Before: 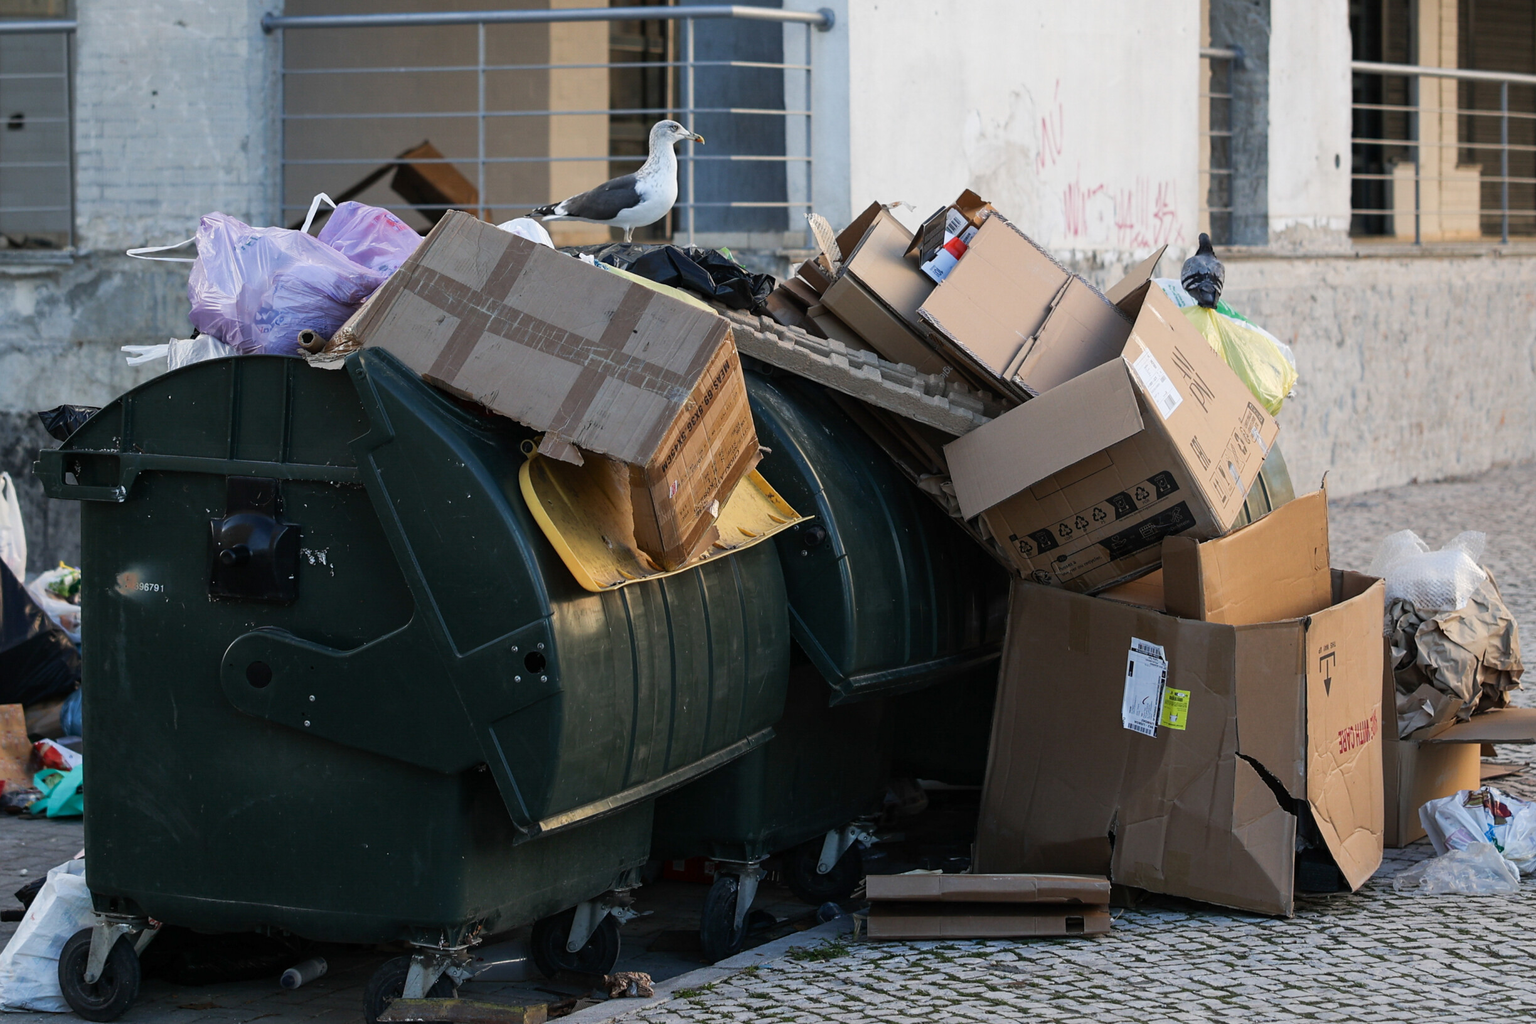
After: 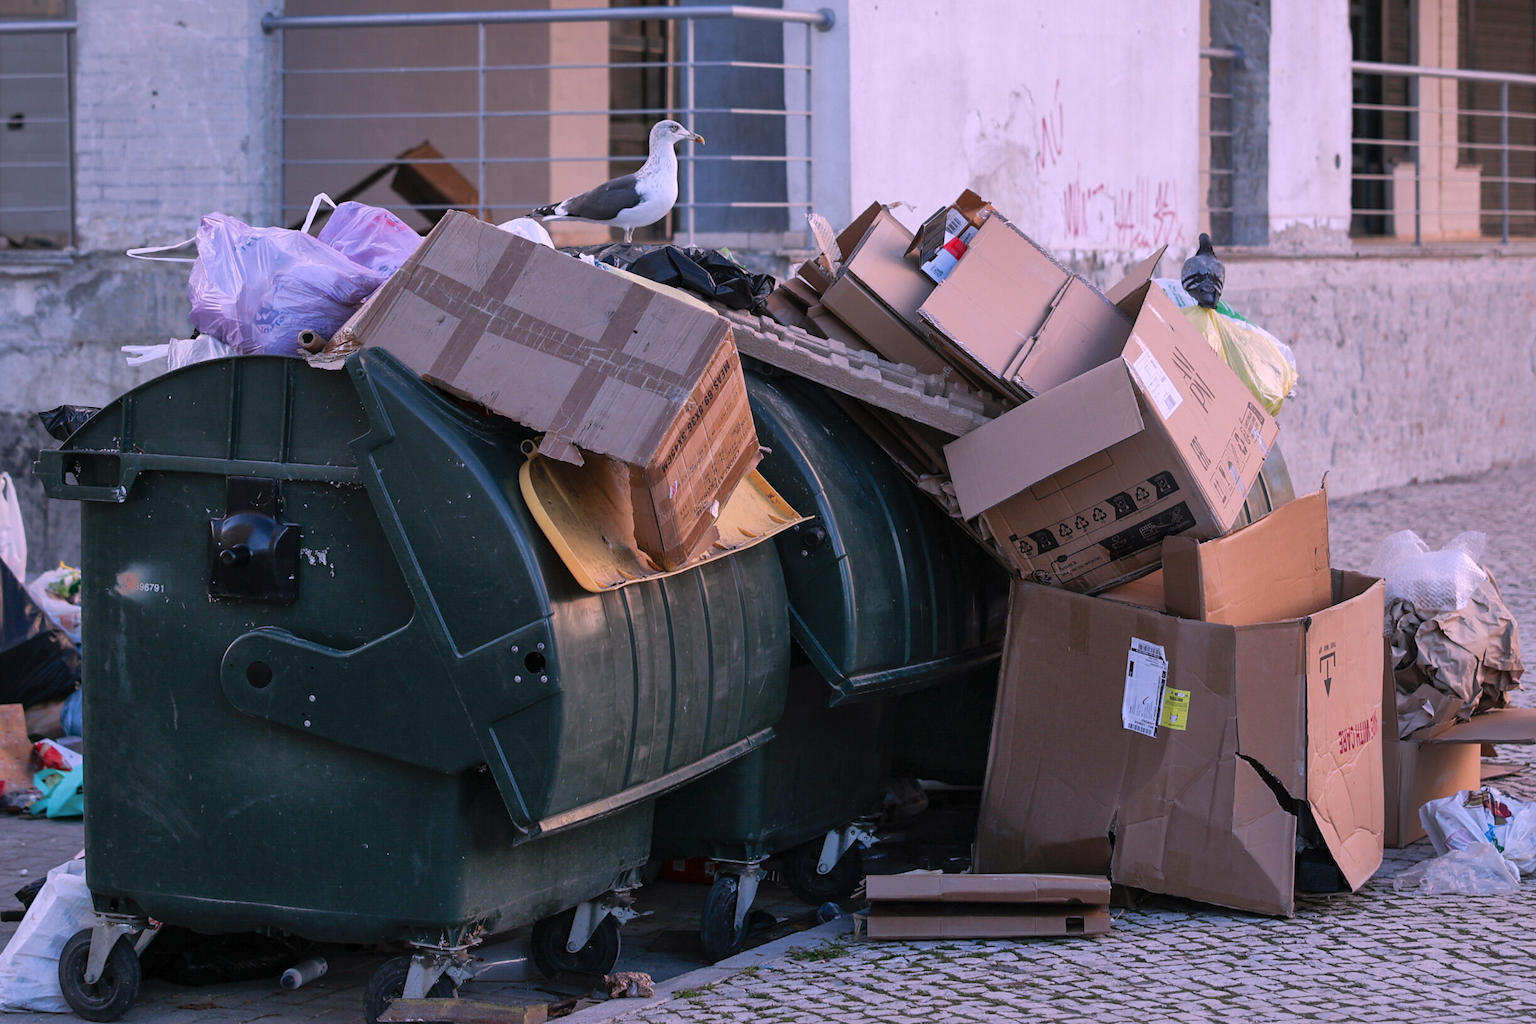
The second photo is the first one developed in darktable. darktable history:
shadows and highlights: highlights color adjustment 79.17%
color correction: highlights a* 15.65, highlights b* -20.59
